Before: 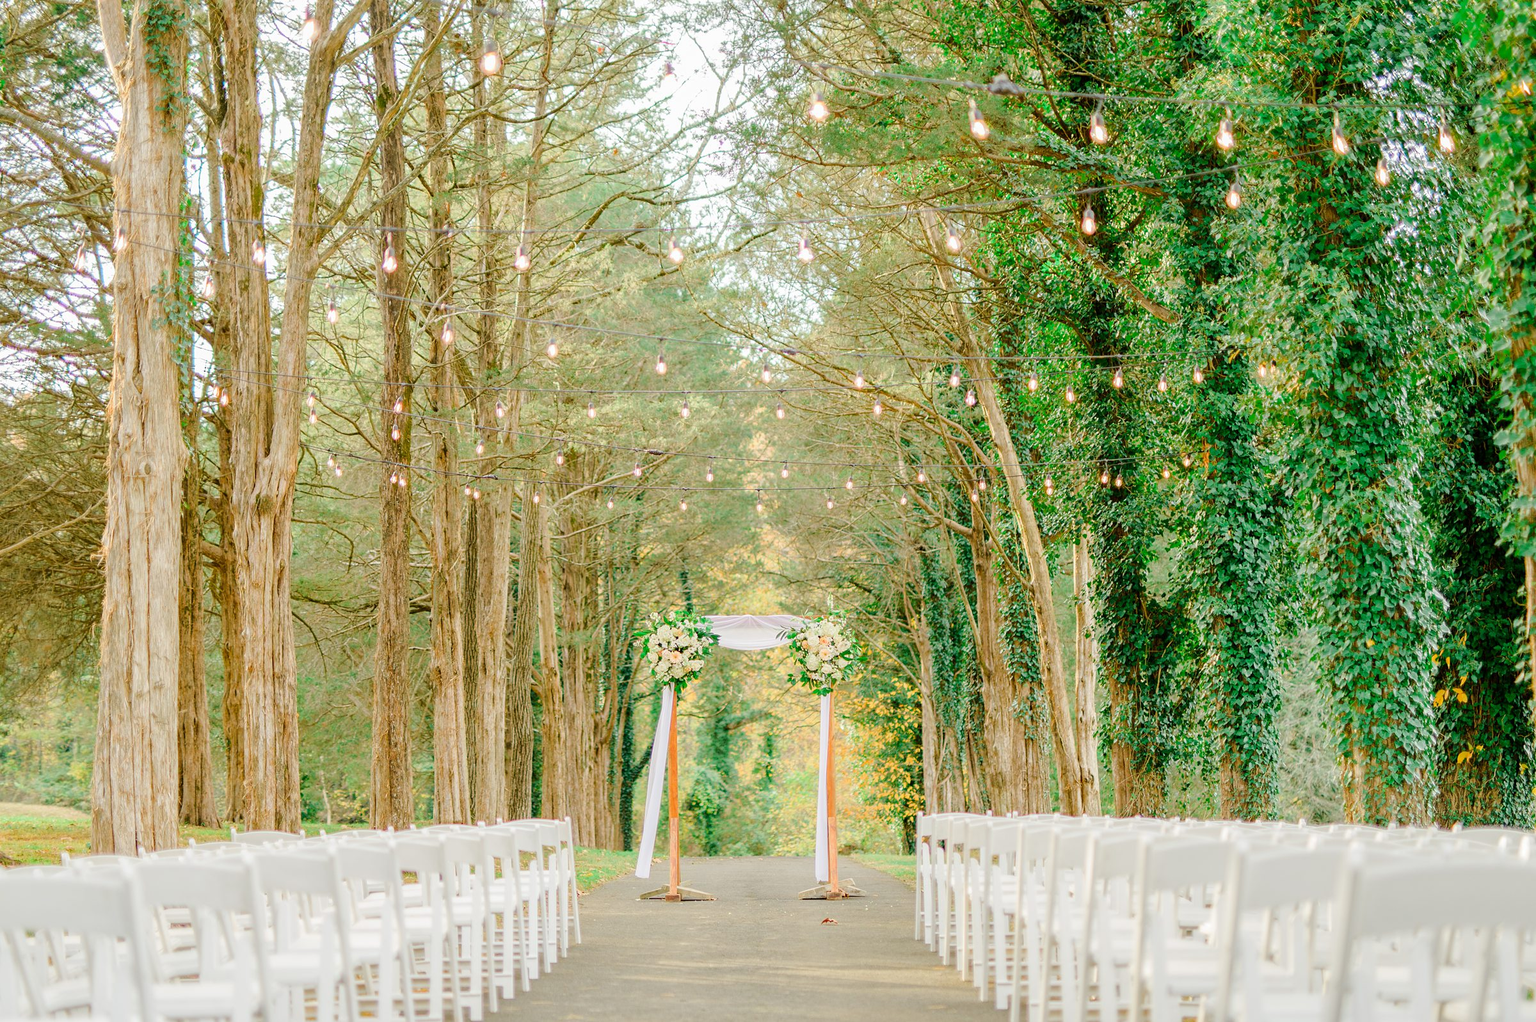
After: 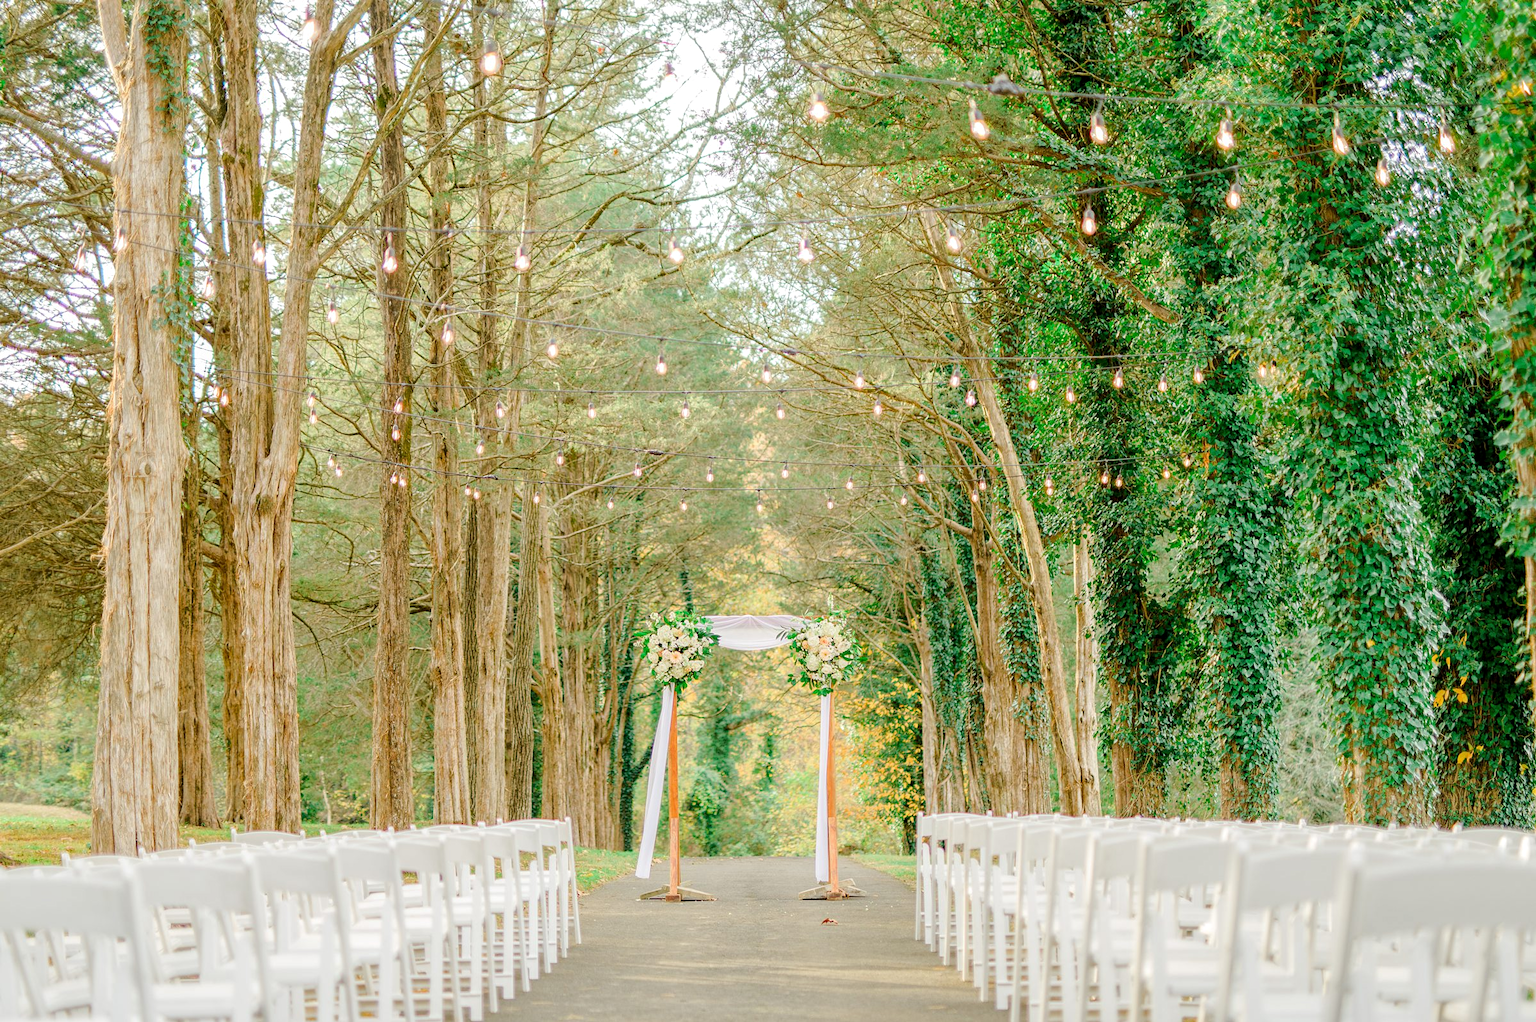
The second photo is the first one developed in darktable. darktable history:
white balance: emerald 1
local contrast: highlights 100%, shadows 100%, detail 120%, midtone range 0.2
